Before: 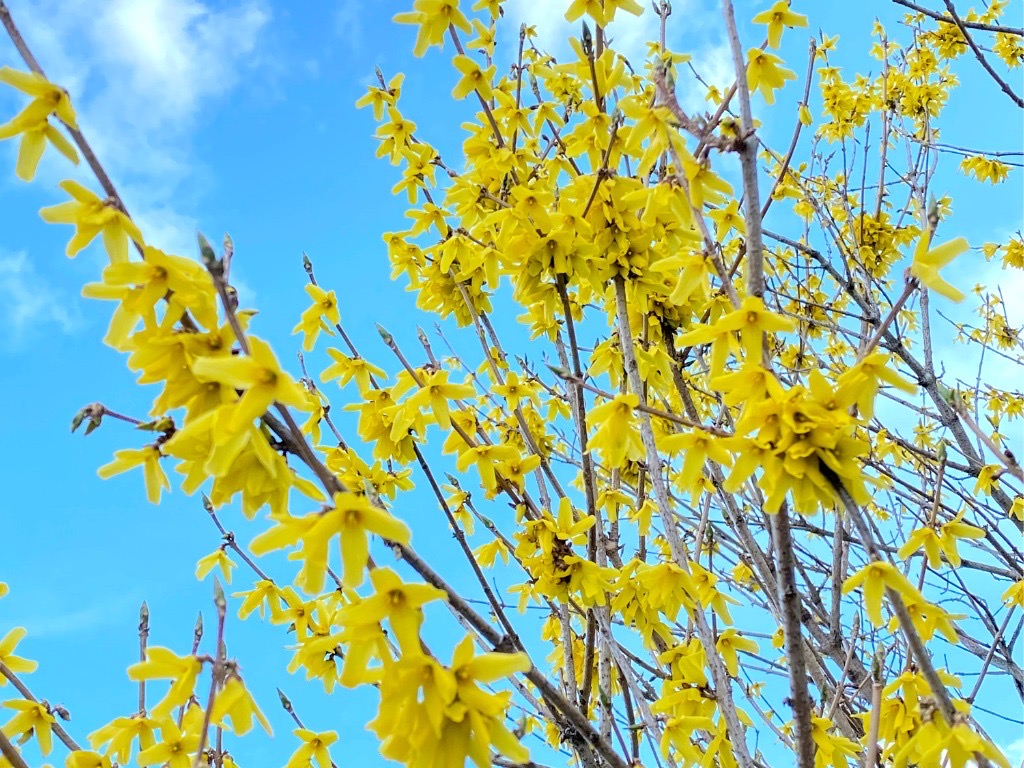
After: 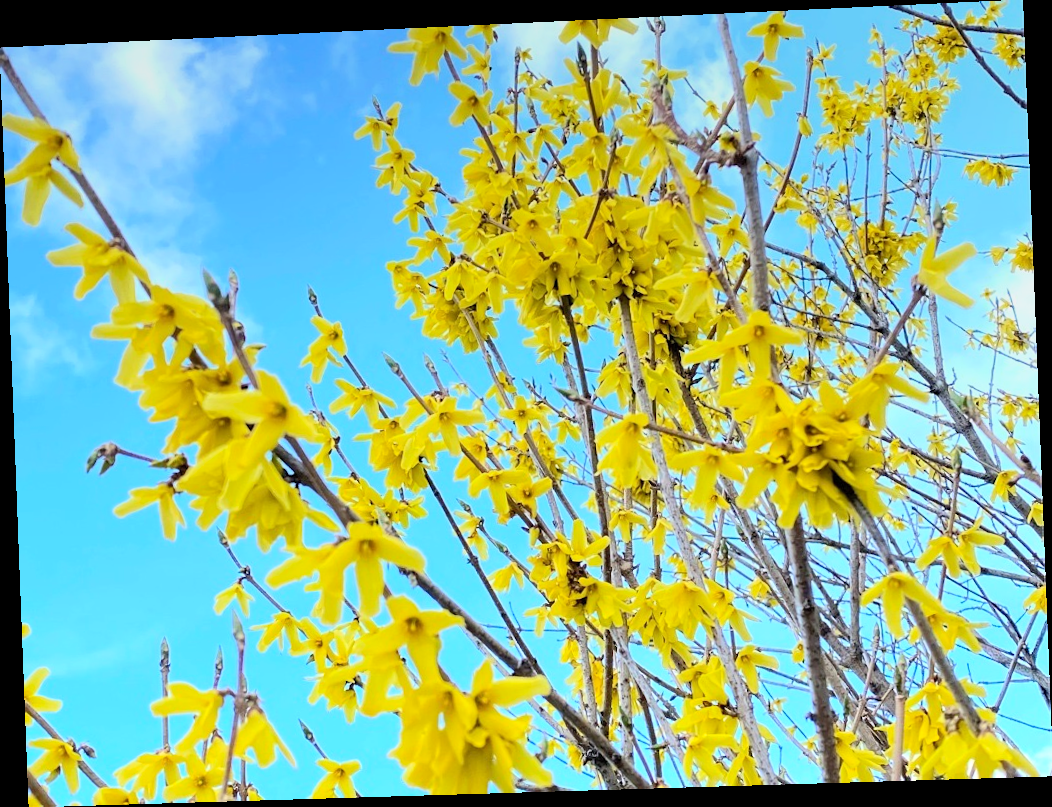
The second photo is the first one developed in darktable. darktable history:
rotate and perspective: rotation -2.22°, lens shift (horizontal) -0.022, automatic cropping off
contrast brightness saturation: contrast 0.2, brightness 0.15, saturation 0.14
graduated density: on, module defaults
